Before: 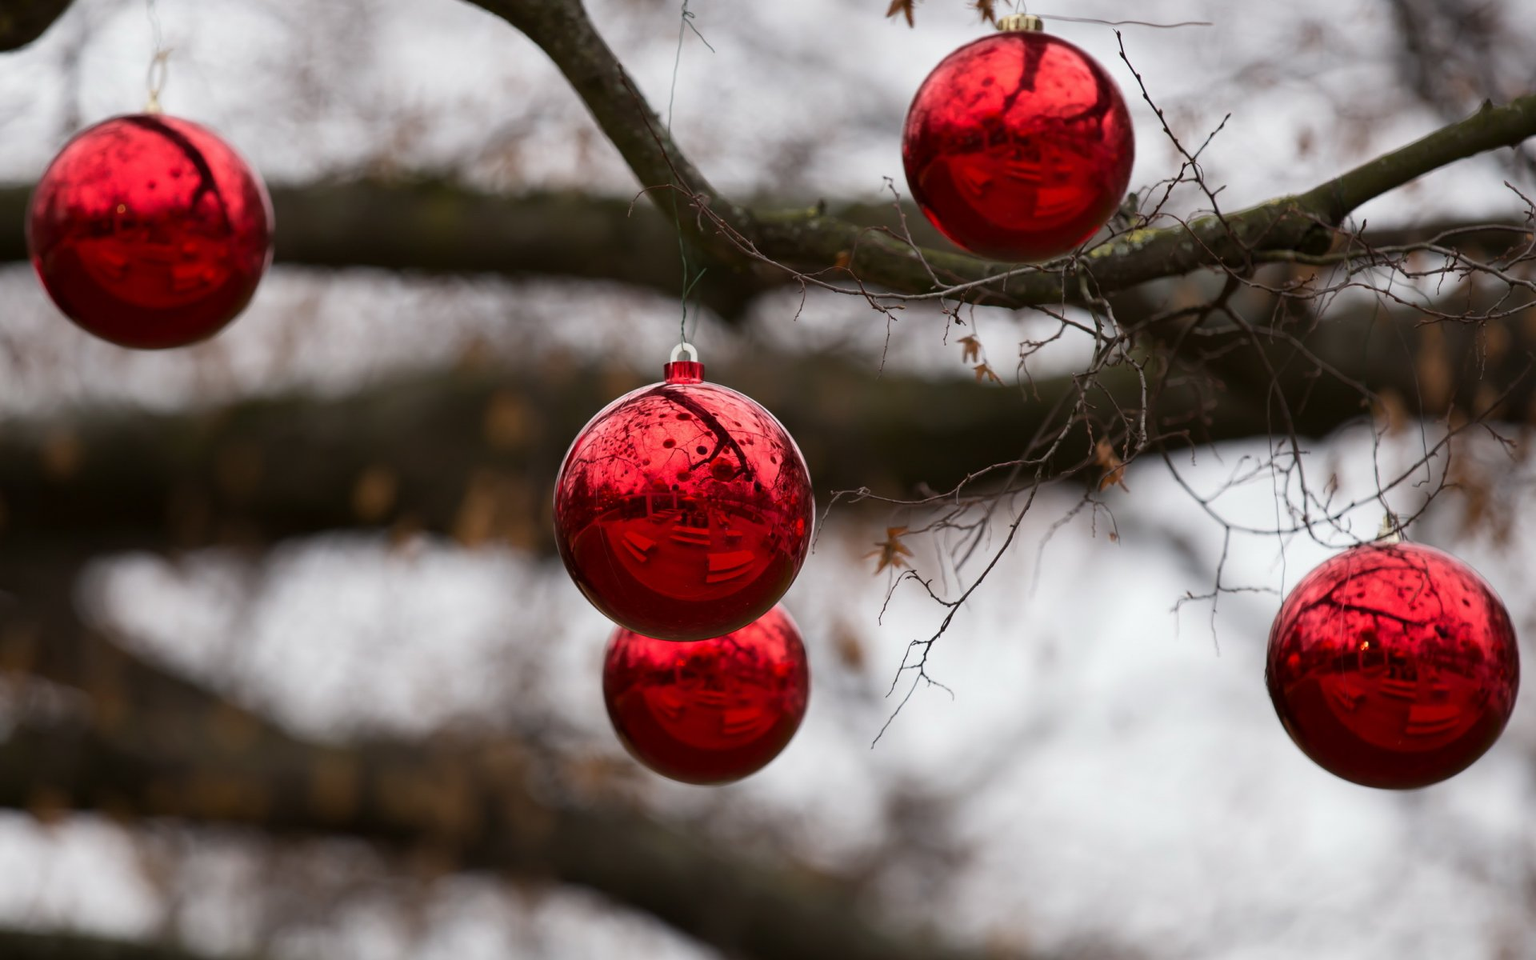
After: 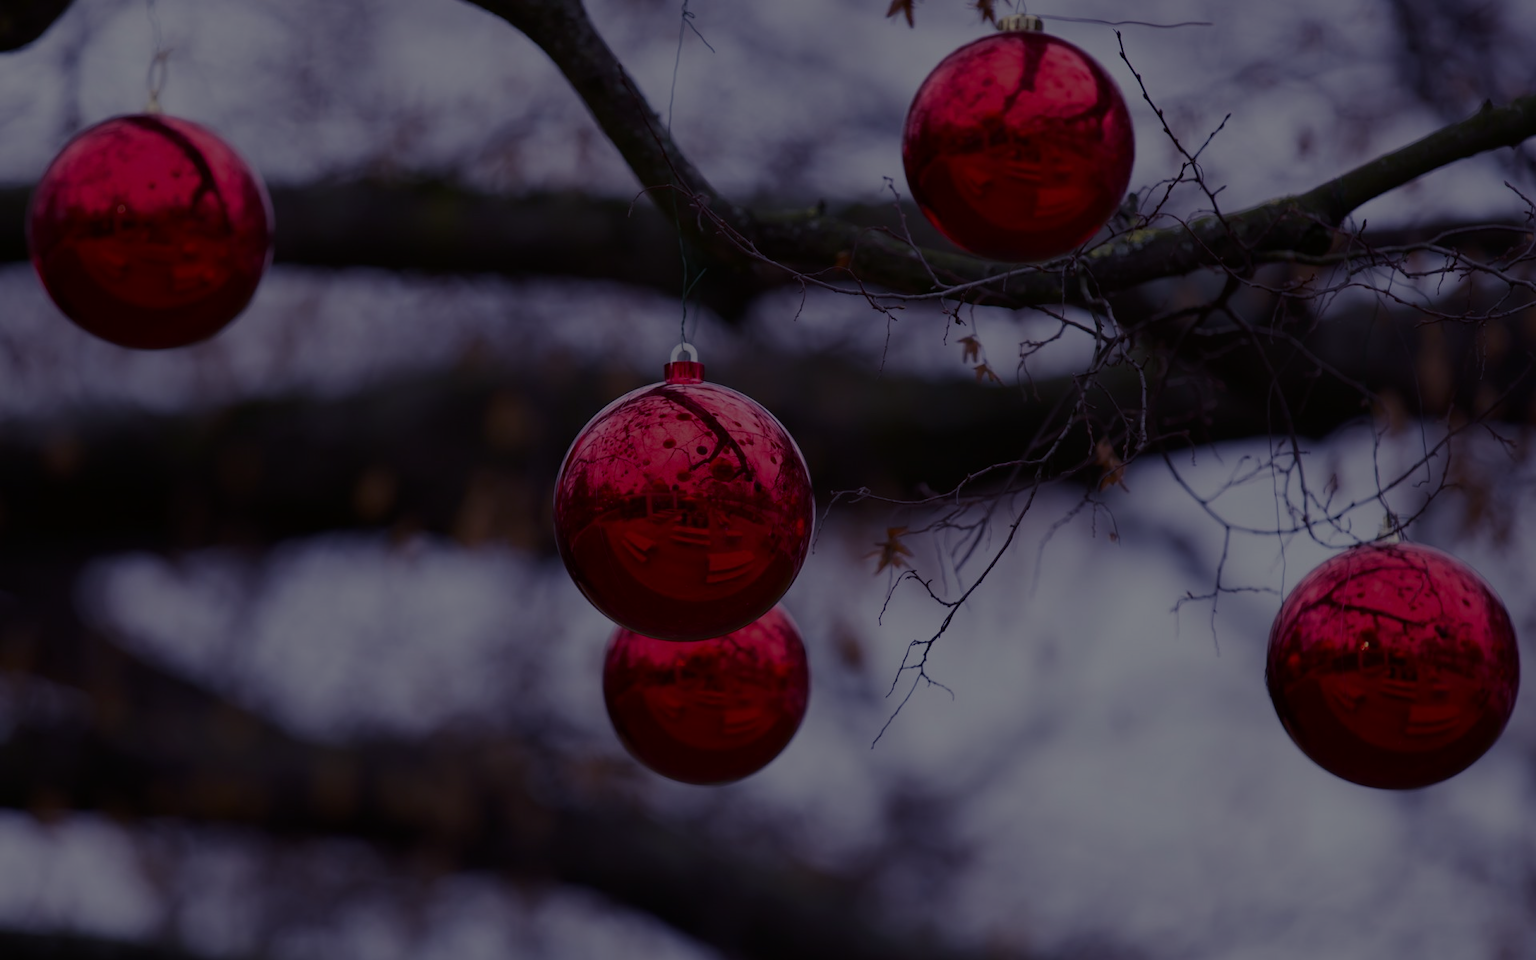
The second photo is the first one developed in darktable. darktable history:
exposure: exposure -1.99 EV, compensate highlight preservation false
contrast brightness saturation: contrast 0.026, brightness -0.044
color balance rgb: shadows lift › luminance -29.141%, shadows lift › chroma 14.955%, shadows lift › hue 272.43°, highlights gain › luminance 5.765%, highlights gain › chroma 1.24%, highlights gain › hue 88.4°, perceptual saturation grading › global saturation 8.567%, contrast -10.528%
